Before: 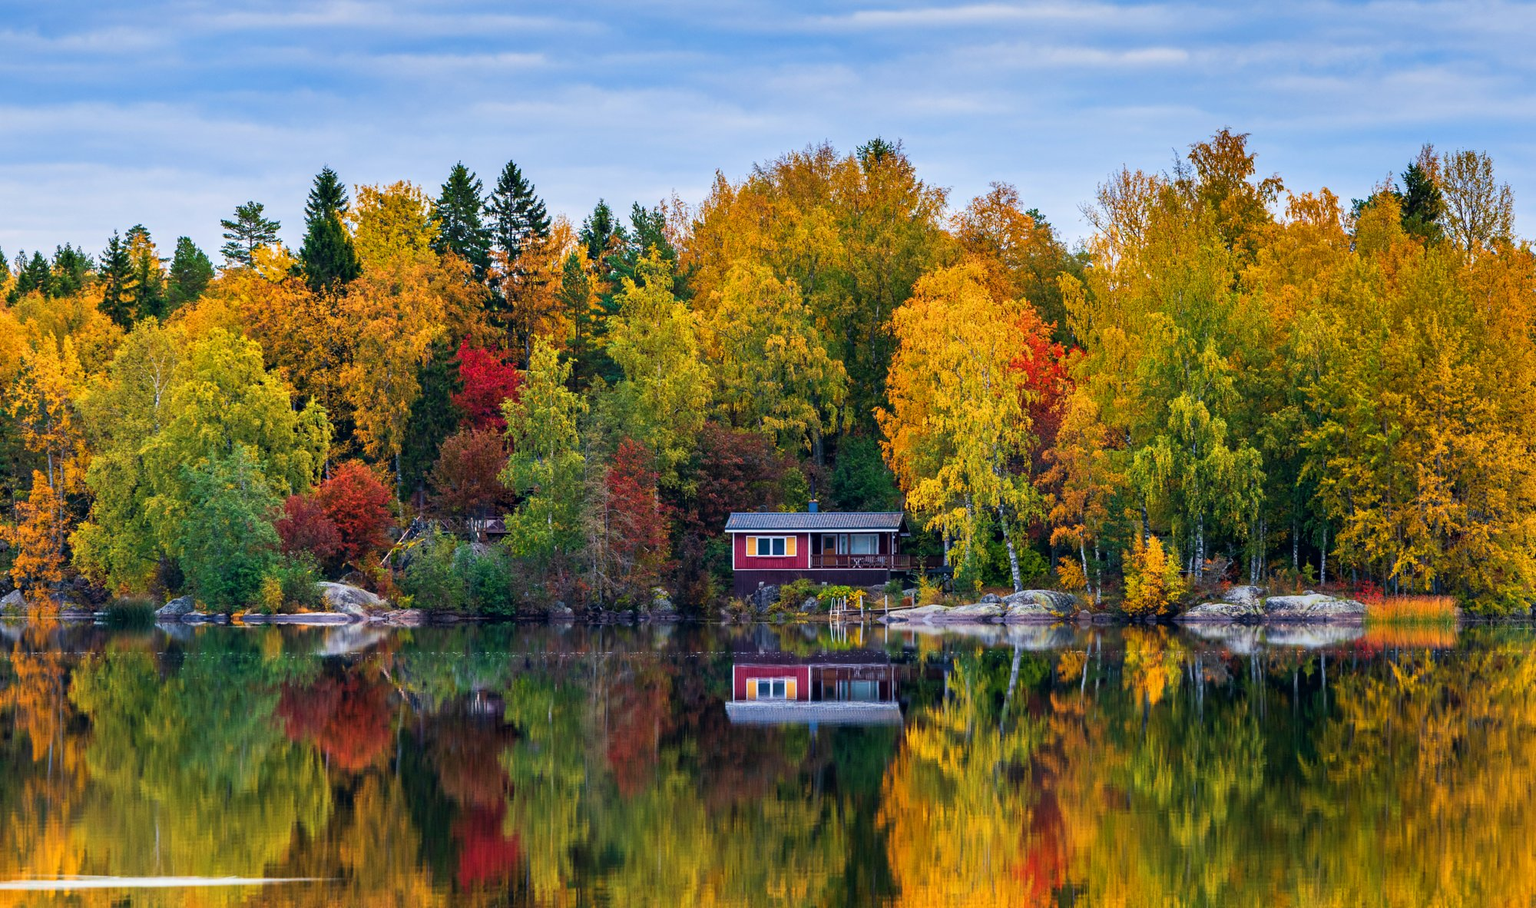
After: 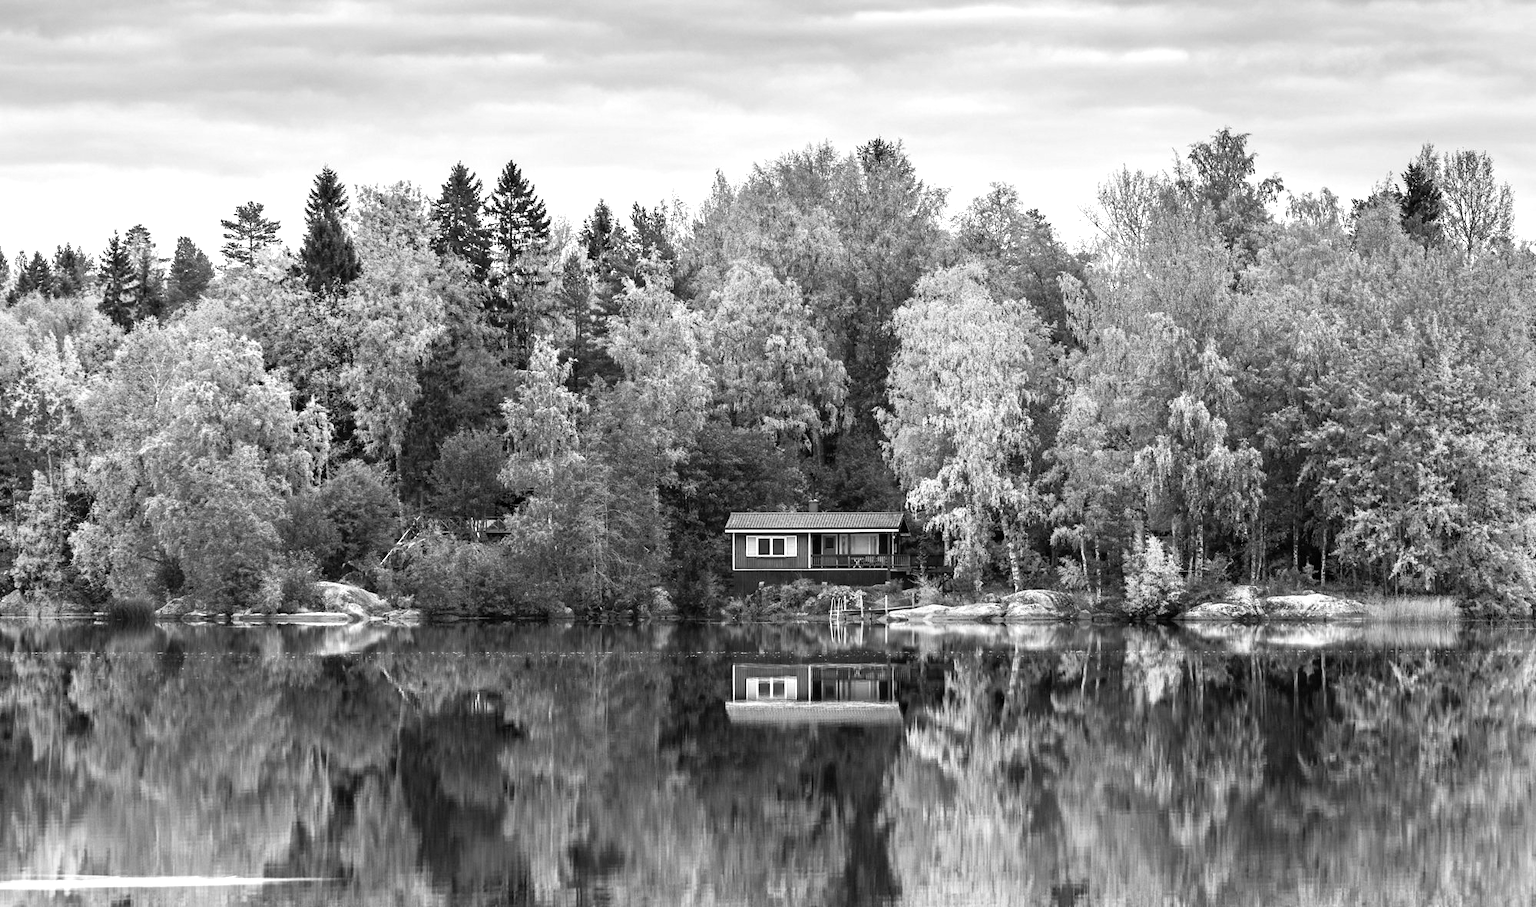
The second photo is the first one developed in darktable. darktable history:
exposure: exposure 0.781 EV, compensate highlight preservation false
monochrome: on, module defaults
